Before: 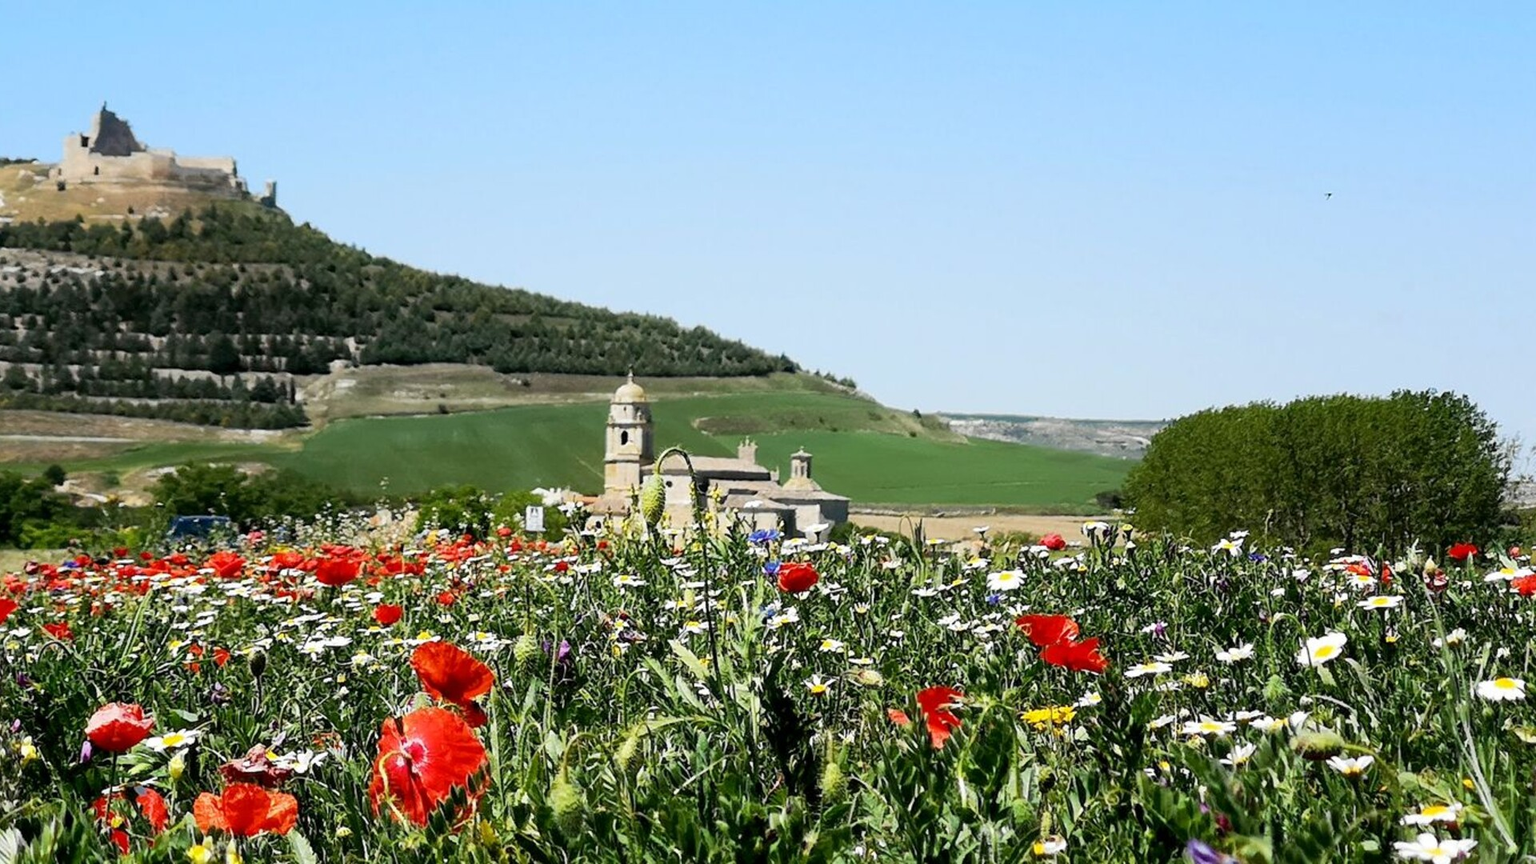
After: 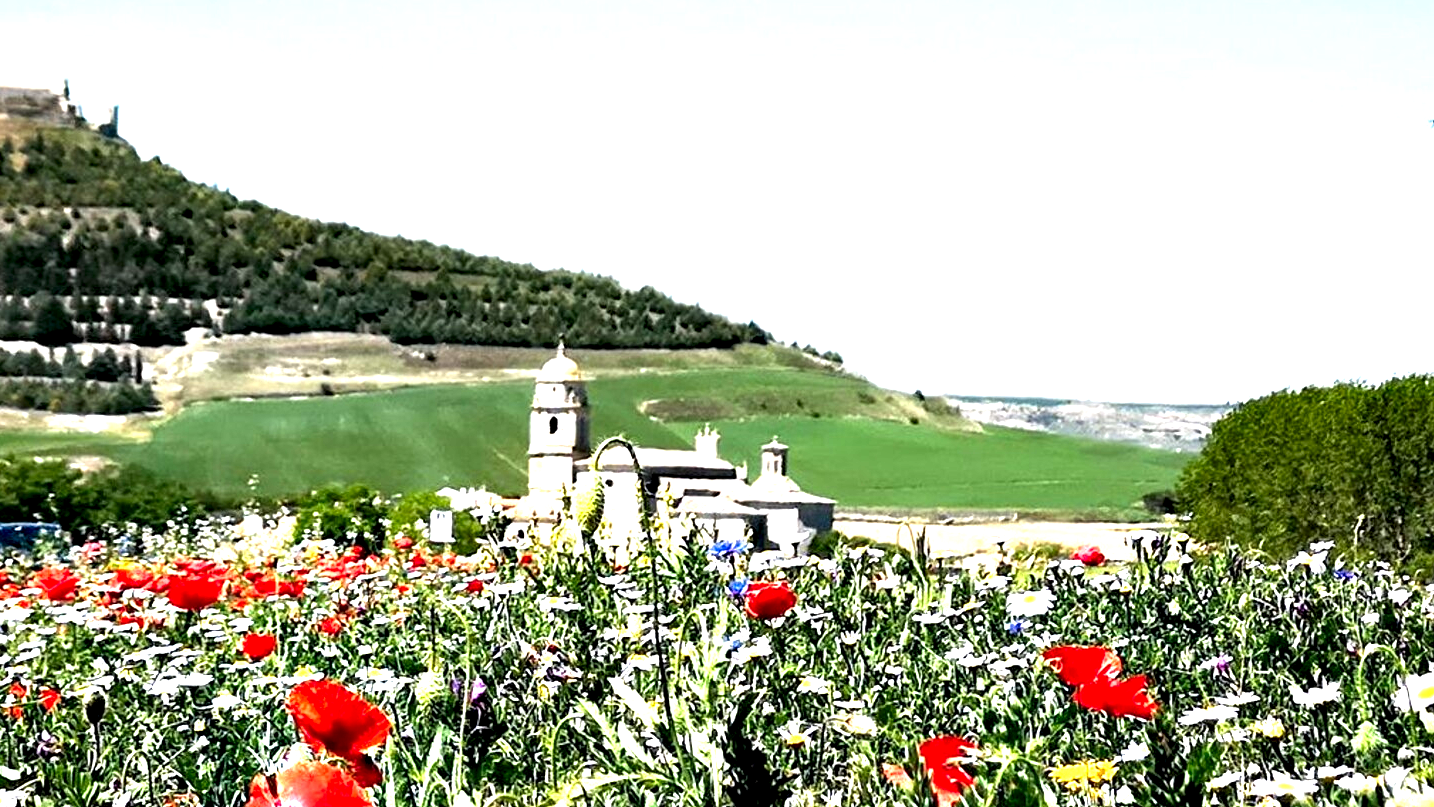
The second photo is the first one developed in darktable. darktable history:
contrast equalizer: octaves 7, y [[0.6 ×6], [0.55 ×6], [0 ×6], [0 ×6], [0 ×6]]
exposure: black level correction 0, exposure 1.2 EV, compensate exposure bias true, compensate highlight preservation false
crop and rotate: left 11.831%, top 11.346%, right 13.429%, bottom 13.899%
